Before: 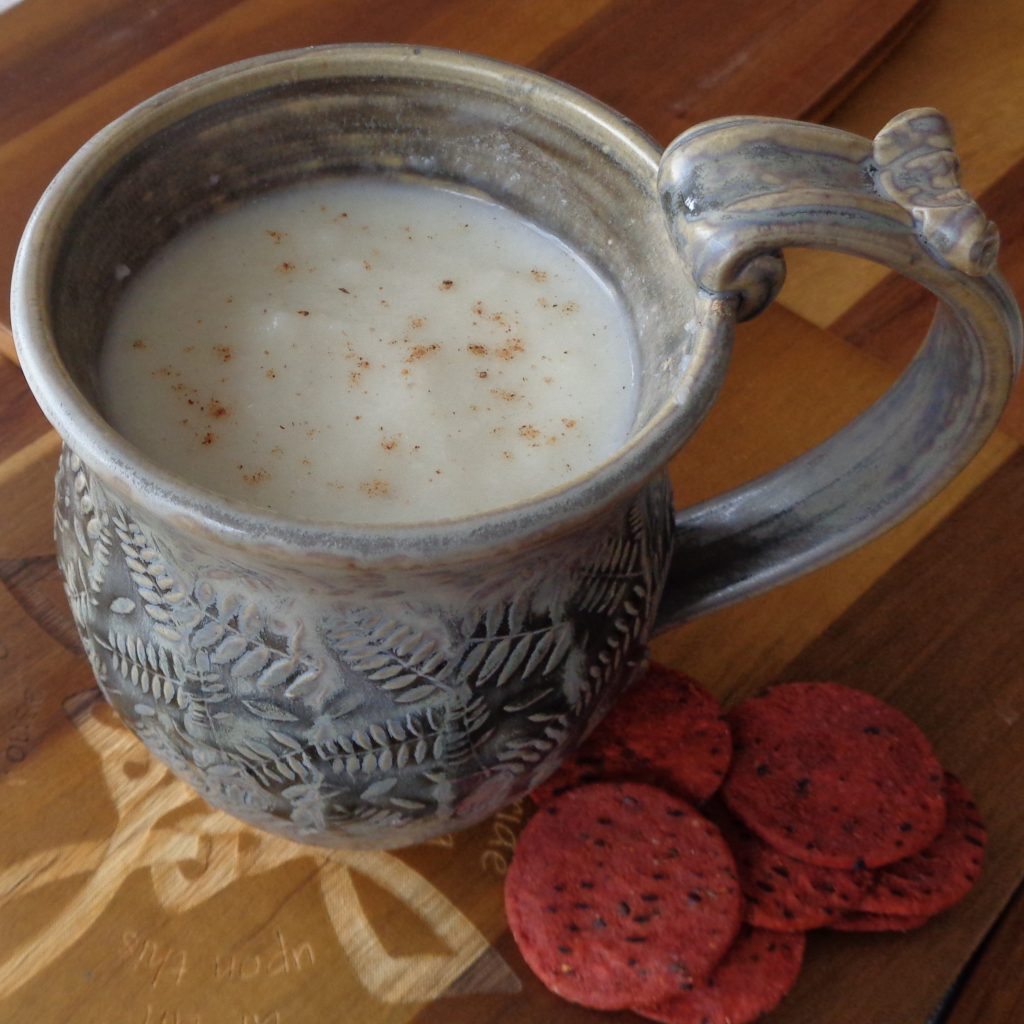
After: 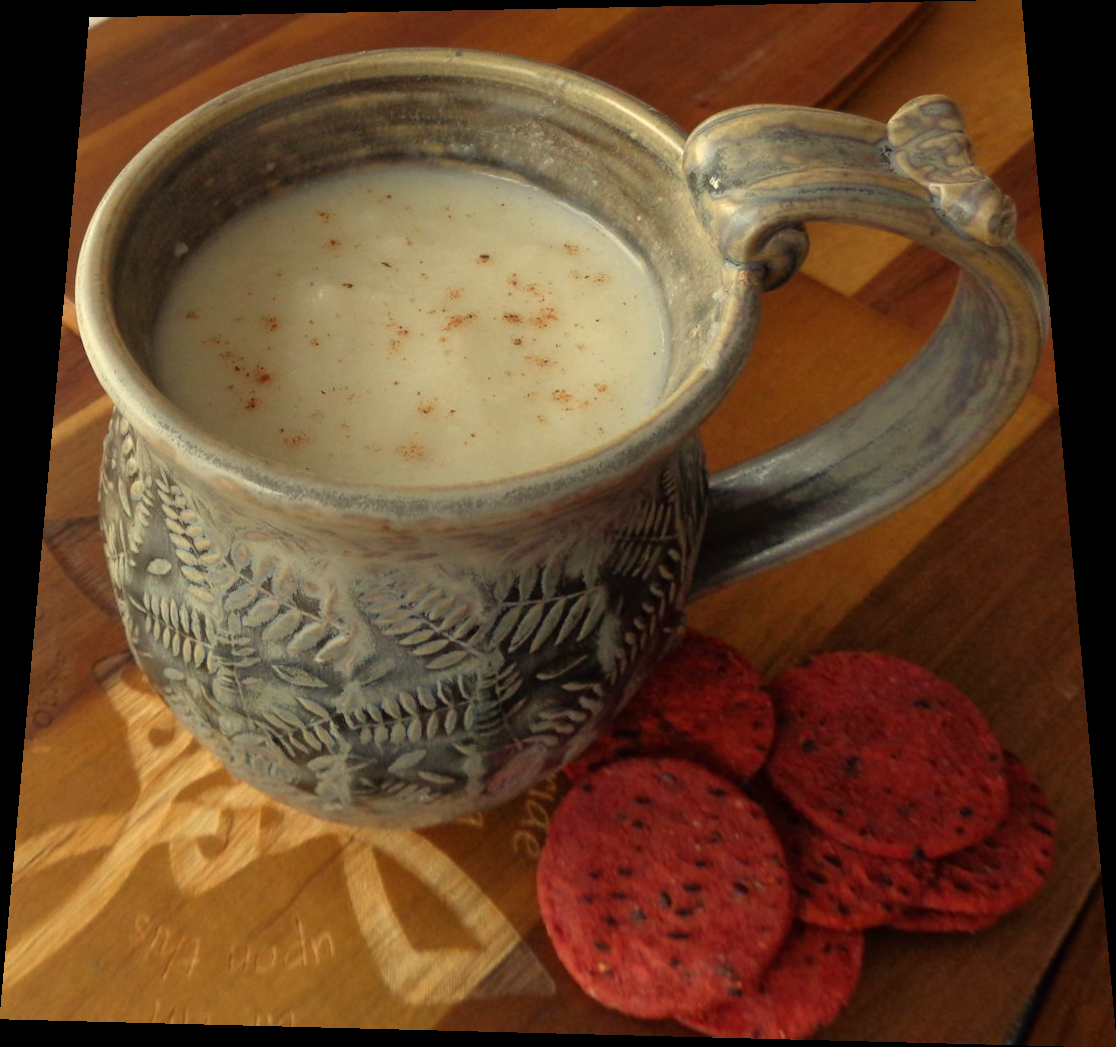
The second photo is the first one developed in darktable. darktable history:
contrast brightness saturation: contrast 0.04, saturation 0.07
rotate and perspective: rotation 0.128°, lens shift (vertical) -0.181, lens shift (horizontal) -0.044, shear 0.001, automatic cropping off
white balance: red 1.08, blue 0.791
